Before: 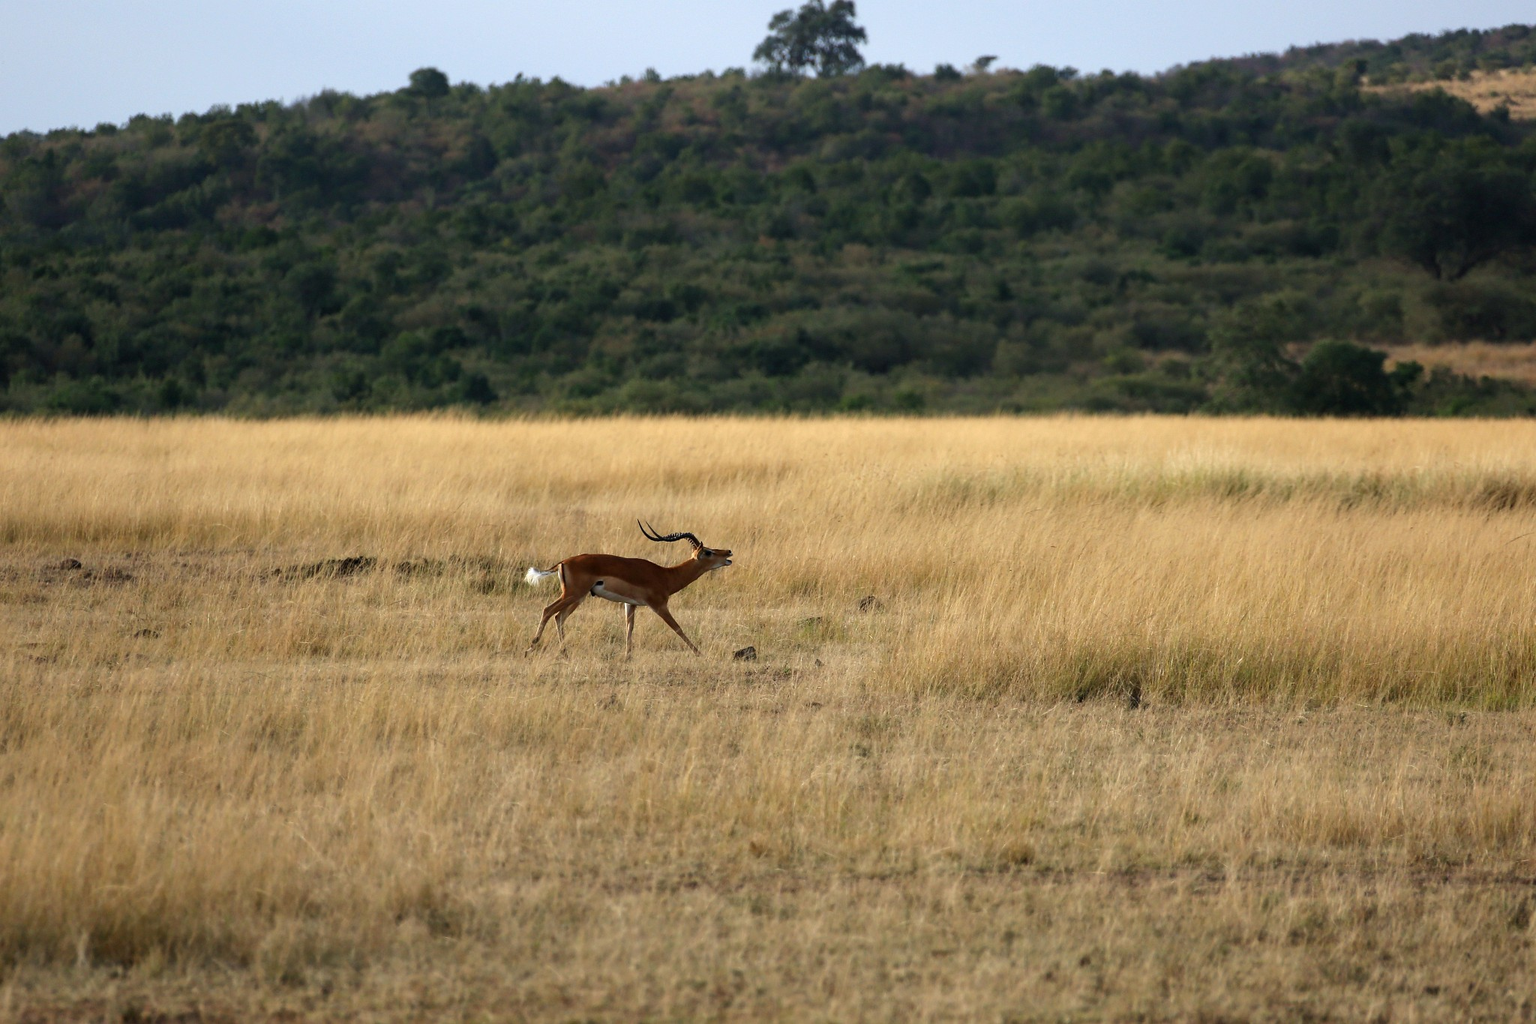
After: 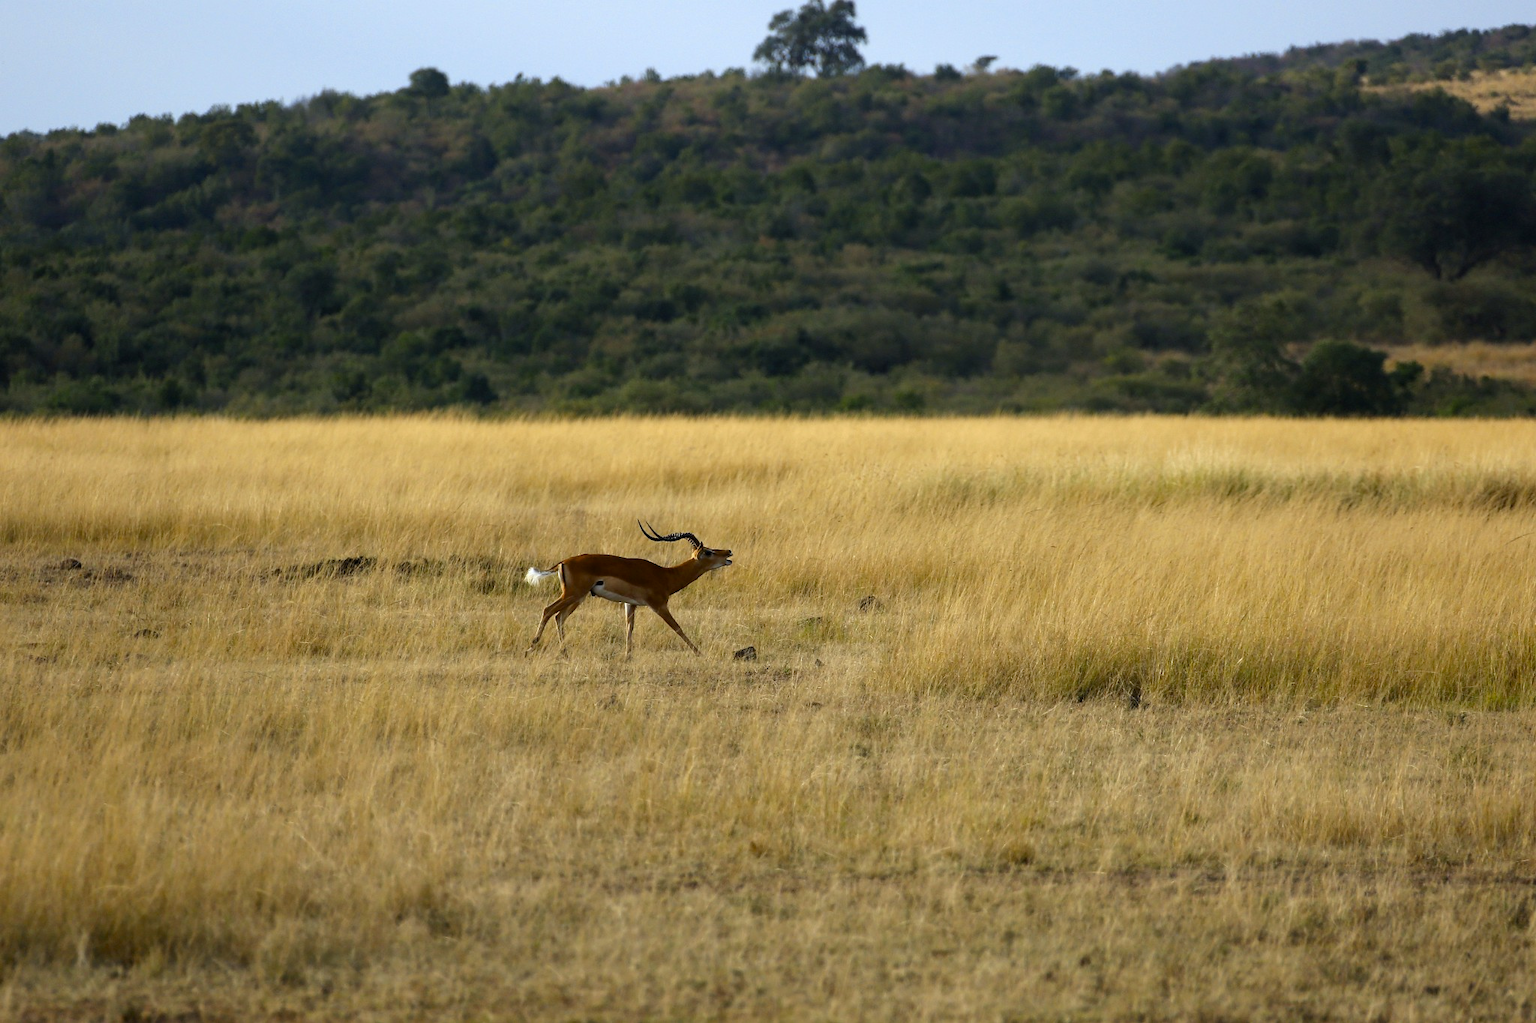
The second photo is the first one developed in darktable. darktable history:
color contrast: green-magenta contrast 0.8, blue-yellow contrast 1.1, unbound 0
white balance: red 0.978, blue 0.999
color balance rgb: perceptual saturation grading › global saturation 8.89%, saturation formula JzAzBz (2021)
